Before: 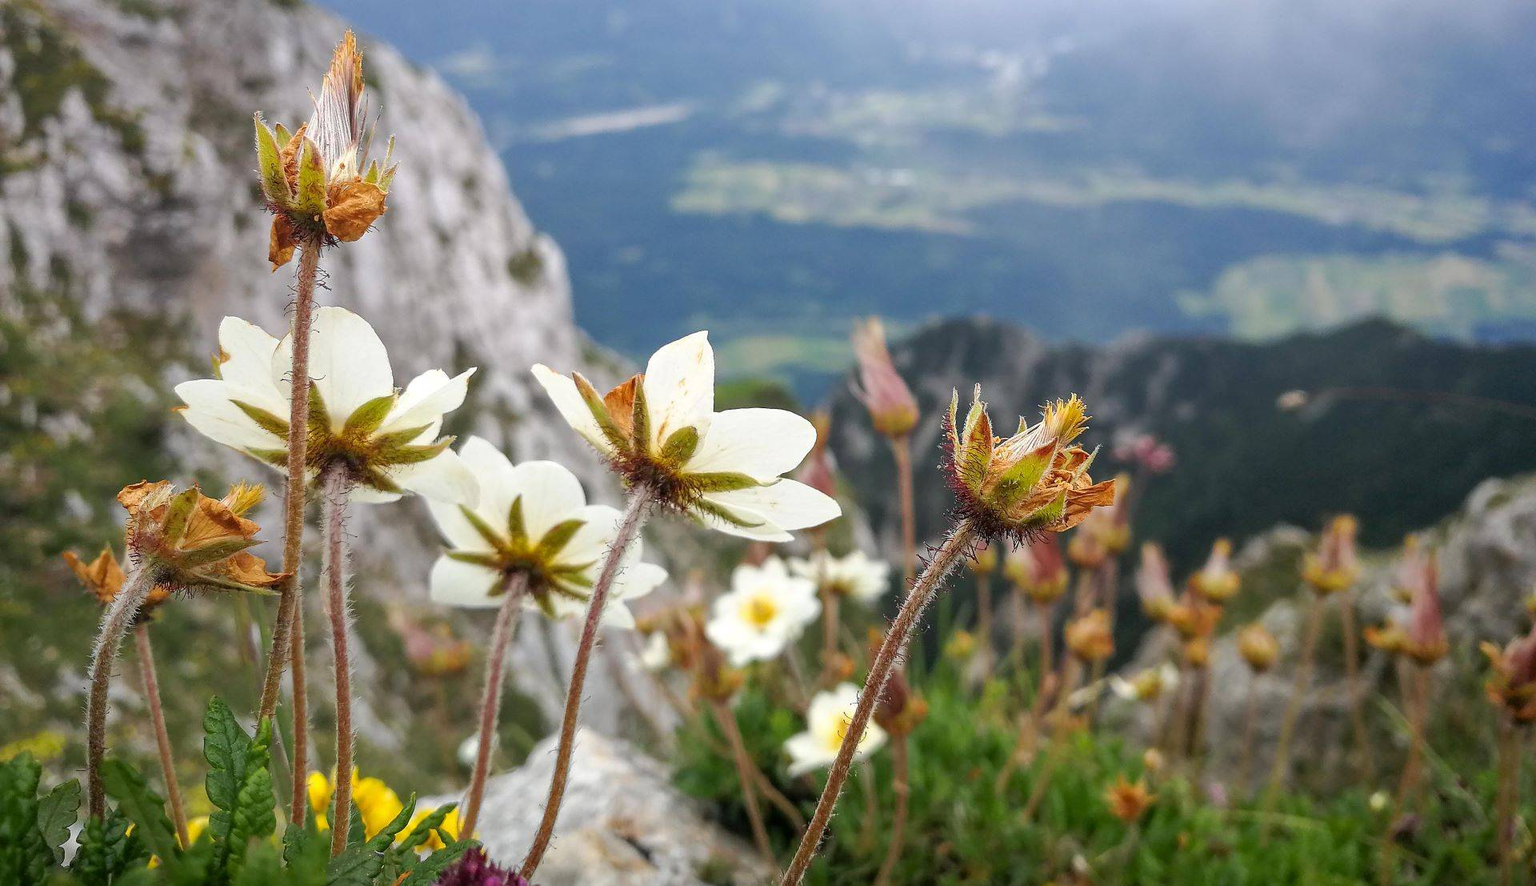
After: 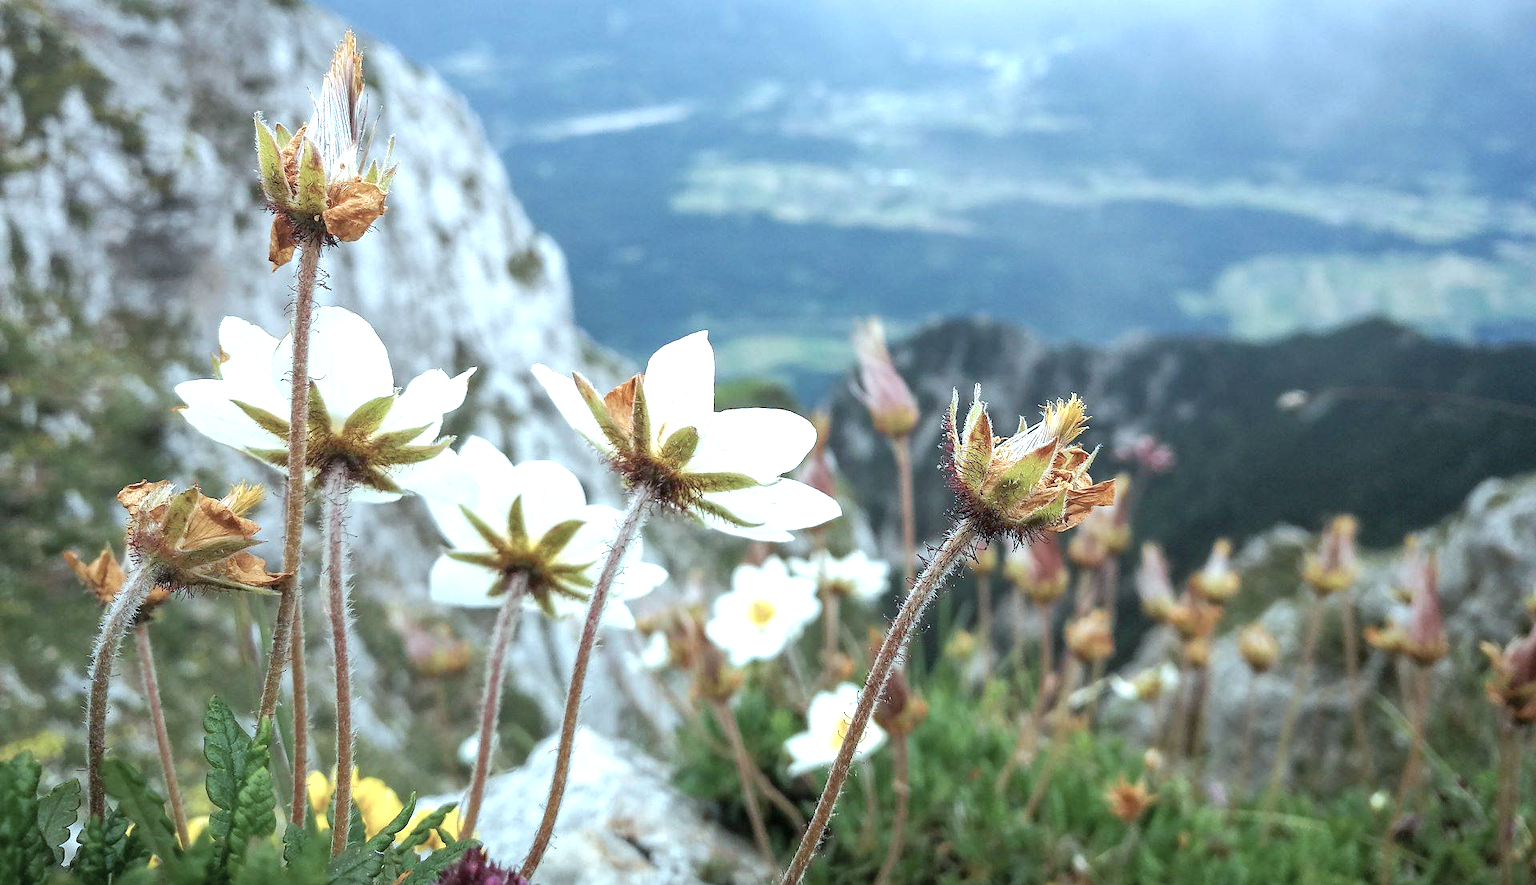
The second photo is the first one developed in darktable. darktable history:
exposure: black level correction 0, exposure 0.699 EV, compensate highlight preservation false
color correction: highlights a* -12.84, highlights b* -17.45, saturation 0.708
